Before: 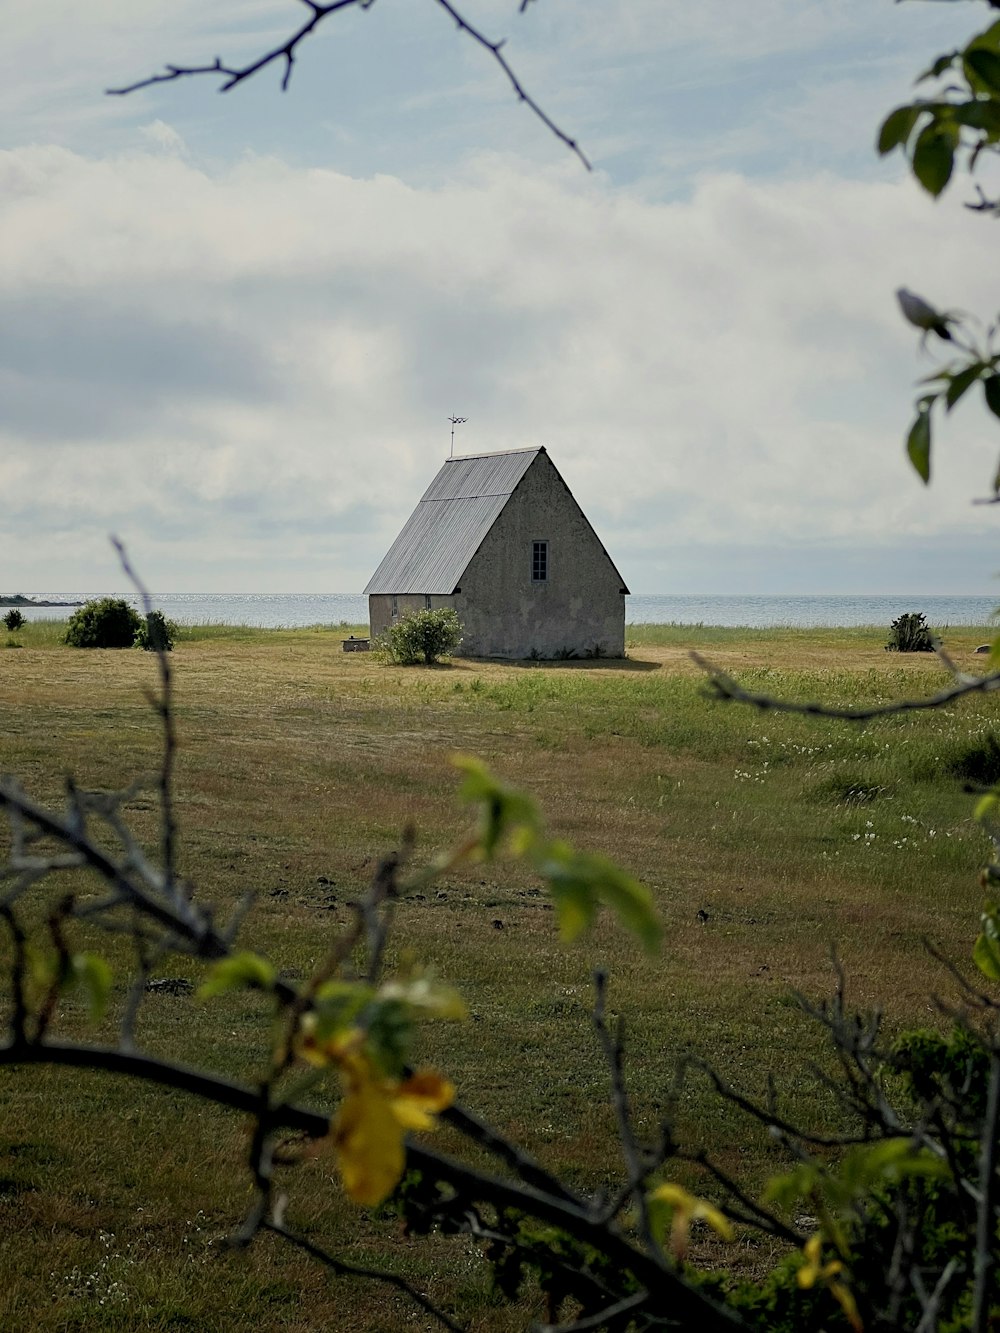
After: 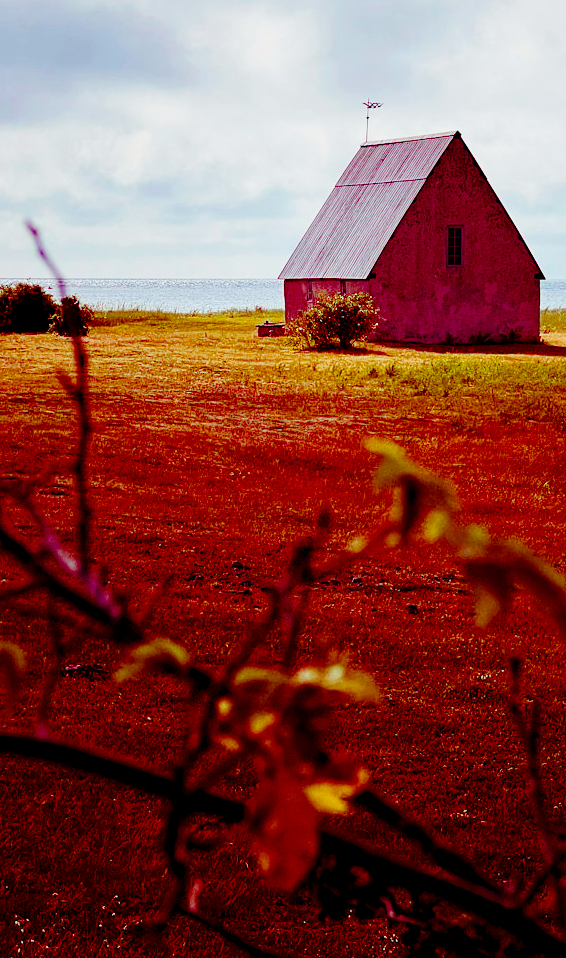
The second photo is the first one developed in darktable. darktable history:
local contrast: highlights 100%, shadows 102%, detail 119%, midtone range 0.2
crop: left 8.568%, top 23.684%, right 34.737%, bottom 4.413%
base curve: curves: ch0 [(0, 0) (0.028, 0.03) (0.121, 0.232) (0.46, 0.748) (0.859, 0.968) (1, 1)], preserve colors none
color calibration: output R [0.999, 0.026, -0.11, 0], output G [-0.019, 1.037, -0.099, 0], output B [0.022, -0.023, 0.902, 0], illuminant as shot in camera, x 0.358, y 0.373, temperature 4628.91 K
contrast brightness saturation: contrast 0.068, brightness -0.132, saturation 0.049
color balance rgb: shadows lift › luminance -18.567%, shadows lift › chroma 35.425%, power › hue 213.19°, perceptual saturation grading › global saturation 20%, perceptual saturation grading › highlights -14.428%, perceptual saturation grading › shadows 49.773%, global vibrance 20%
